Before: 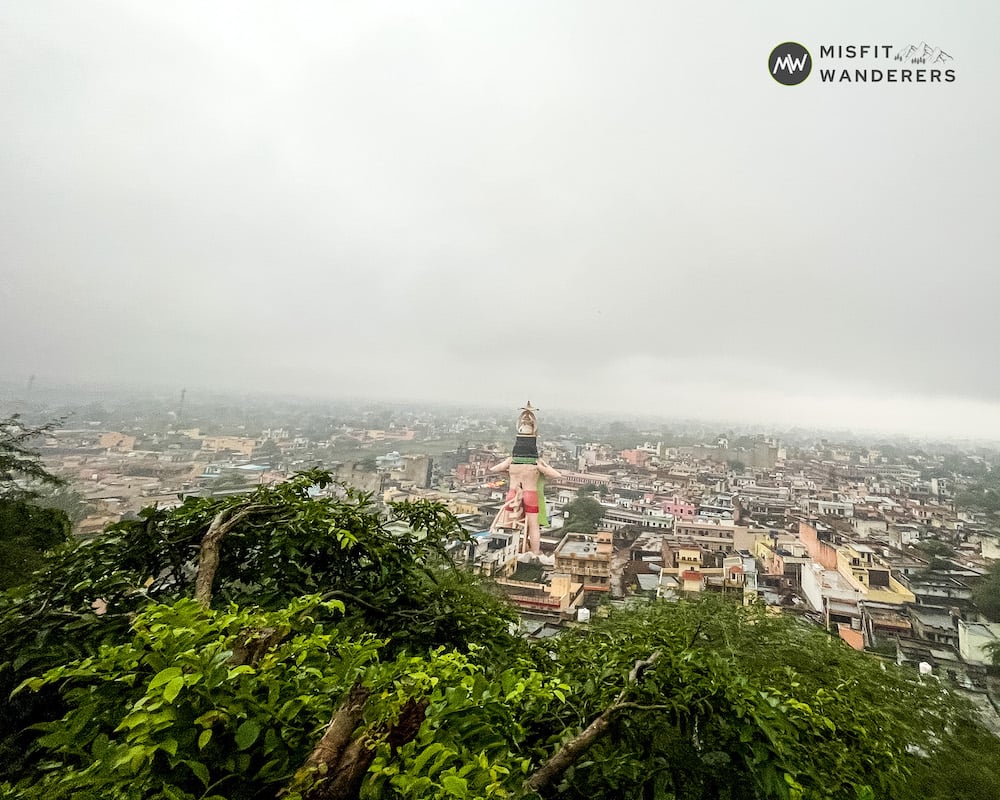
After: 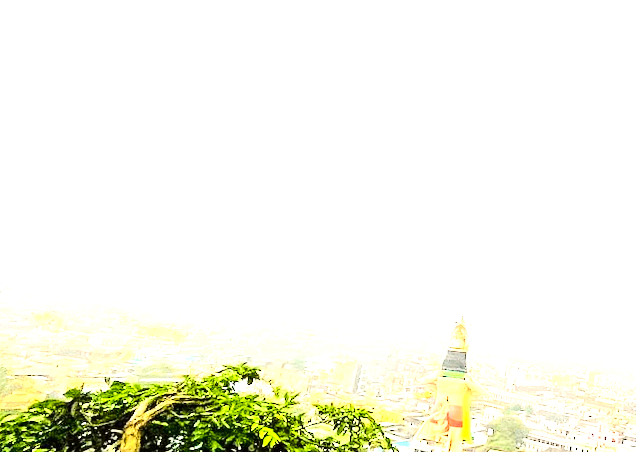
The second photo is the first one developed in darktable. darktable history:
crop and rotate: angle -4.99°, left 2.122%, top 6.945%, right 27.566%, bottom 30.519%
tone equalizer: -8 EV -0.417 EV, -7 EV -0.389 EV, -6 EV -0.333 EV, -5 EV -0.222 EV, -3 EV 0.222 EV, -2 EV 0.333 EV, -1 EV 0.389 EV, +0 EV 0.417 EV, edges refinement/feathering 500, mask exposure compensation -1.57 EV, preserve details no
tone curve: curves: ch0 [(0, 0) (0.104, 0.068) (0.236, 0.227) (0.46, 0.576) (0.657, 0.796) (0.861, 0.932) (1, 0.981)]; ch1 [(0, 0) (0.353, 0.344) (0.434, 0.382) (0.479, 0.476) (0.502, 0.504) (0.544, 0.534) (0.57, 0.57) (0.586, 0.603) (0.618, 0.631) (0.657, 0.679) (1, 1)]; ch2 [(0, 0) (0.34, 0.314) (0.434, 0.43) (0.5, 0.511) (0.528, 0.545) (0.557, 0.573) (0.573, 0.618) (0.628, 0.751) (1, 1)], color space Lab, independent channels, preserve colors none
exposure: exposure 2 EV, compensate exposure bias true, compensate highlight preservation false
